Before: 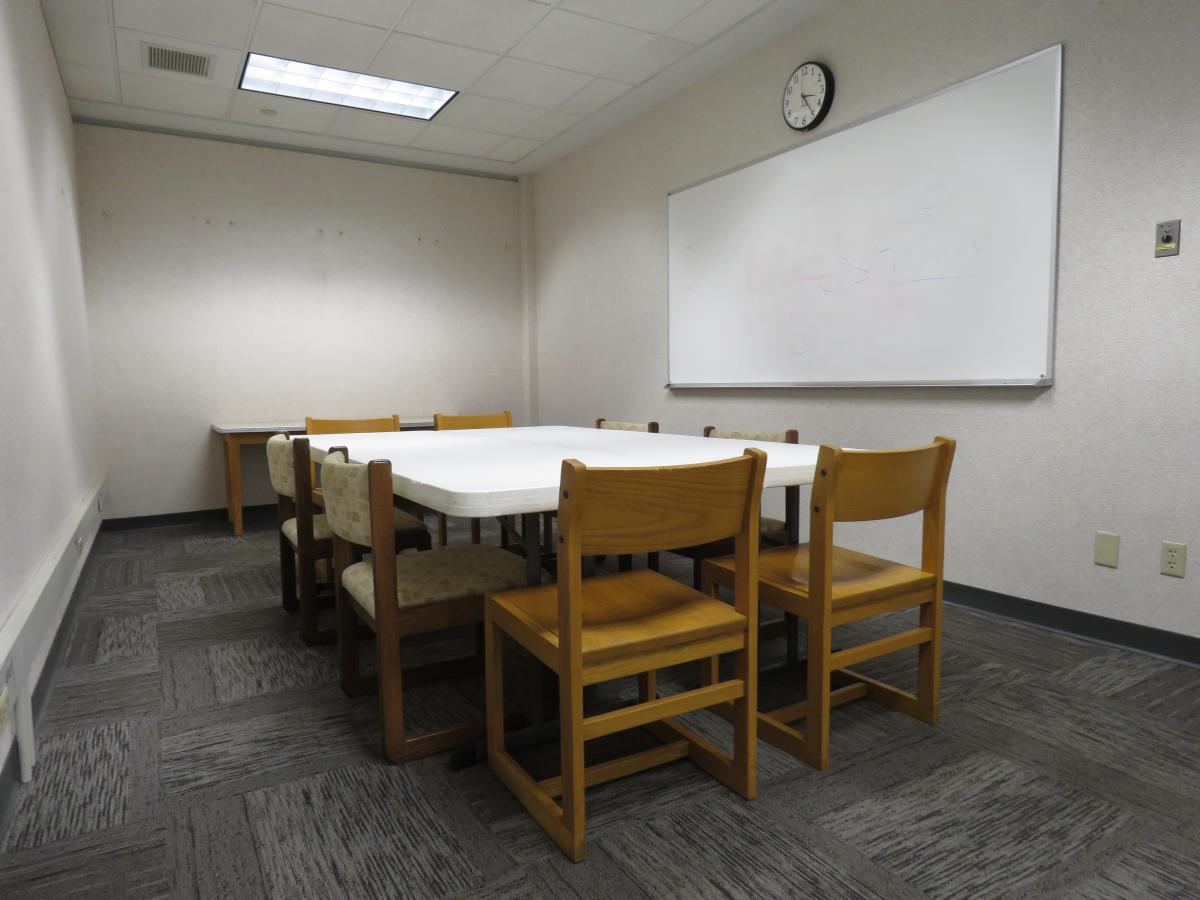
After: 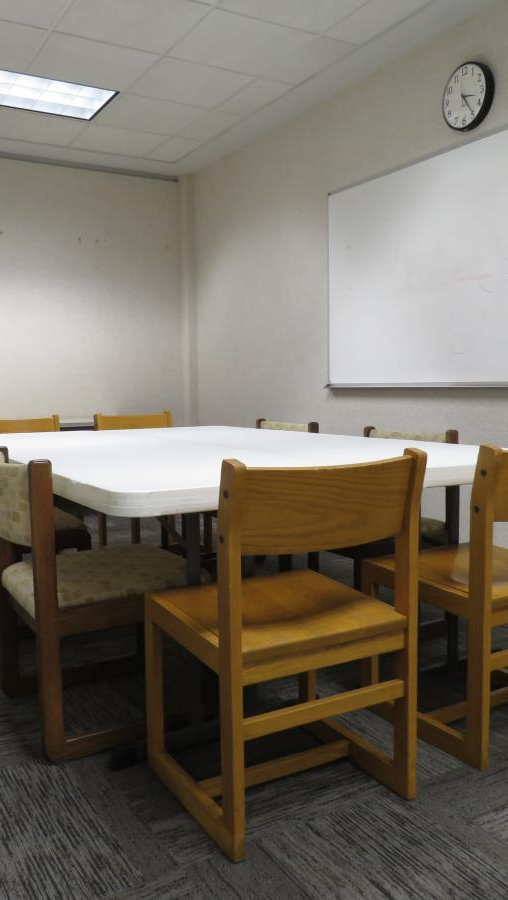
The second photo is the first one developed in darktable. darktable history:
crop: left 28.394%, right 29.26%
